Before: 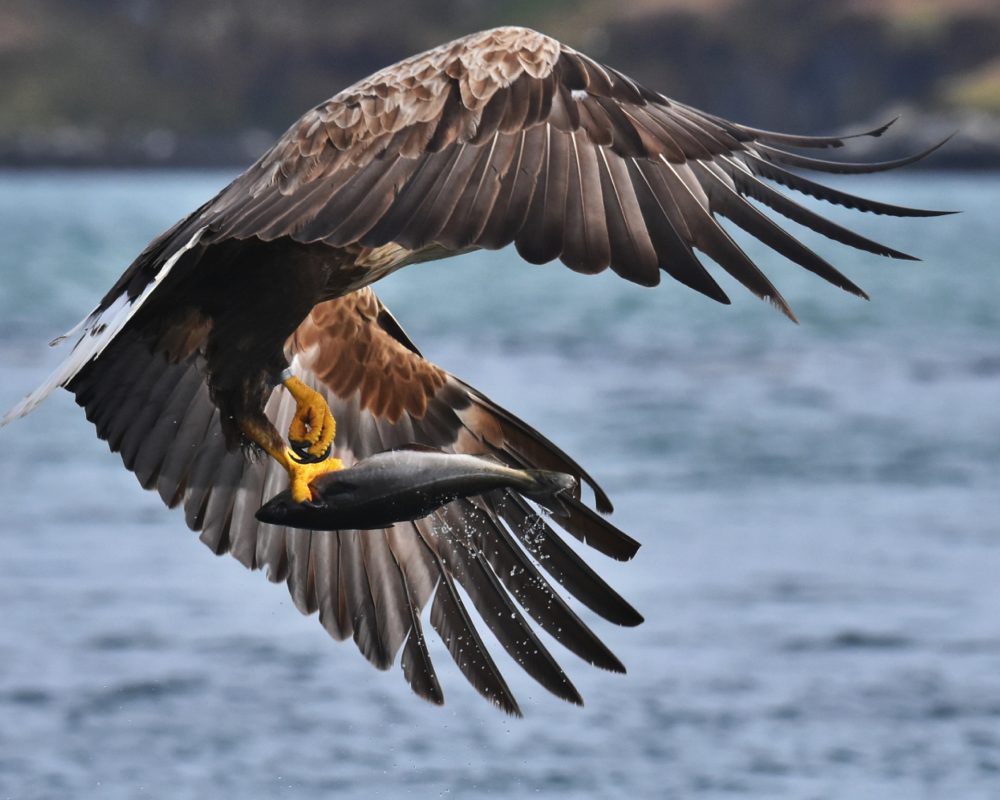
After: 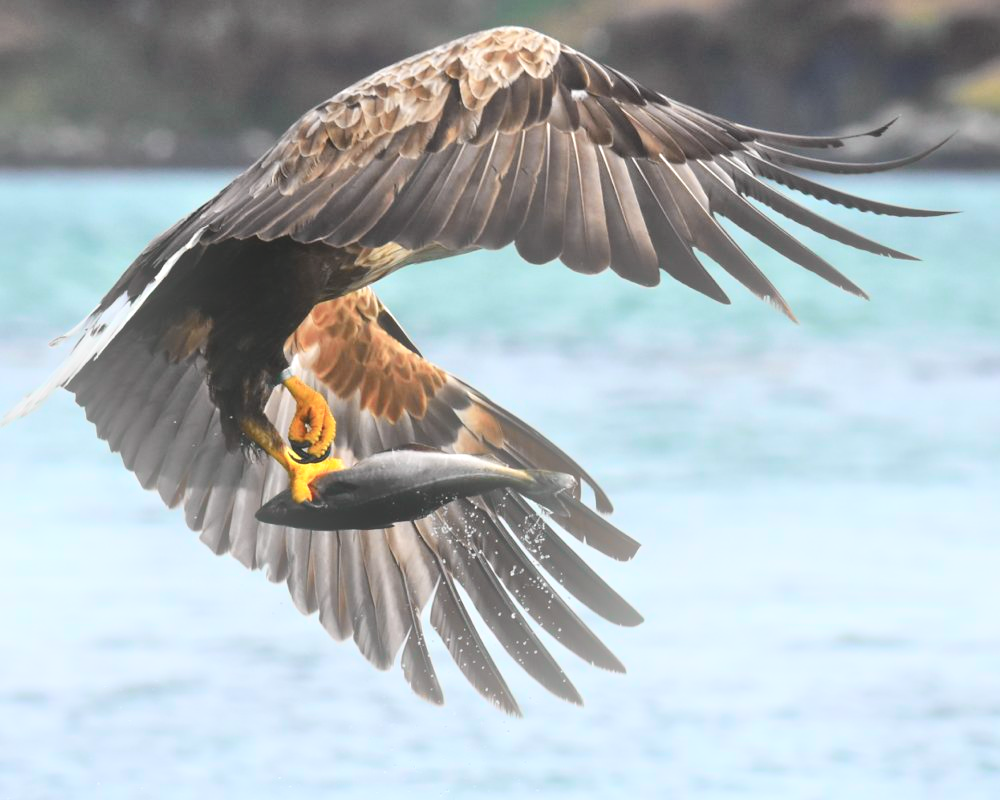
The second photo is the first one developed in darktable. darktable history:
tone curve: curves: ch0 [(0, 0.008) (0.107, 0.091) (0.283, 0.287) (0.461, 0.498) (0.64, 0.679) (0.822, 0.841) (0.998, 0.978)]; ch1 [(0, 0) (0.316, 0.349) (0.466, 0.442) (0.502, 0.5) (0.527, 0.519) (0.561, 0.553) (0.608, 0.629) (0.669, 0.704) (0.859, 0.899) (1, 1)]; ch2 [(0, 0) (0.33, 0.301) (0.421, 0.443) (0.473, 0.498) (0.502, 0.504) (0.522, 0.525) (0.592, 0.61) (0.705, 0.7) (1, 1)], color space Lab, independent channels, preserve colors none
exposure: black level correction 0.001, exposure 0.5 EV, compensate exposure bias true, compensate highlight preservation false
bloom: on, module defaults
